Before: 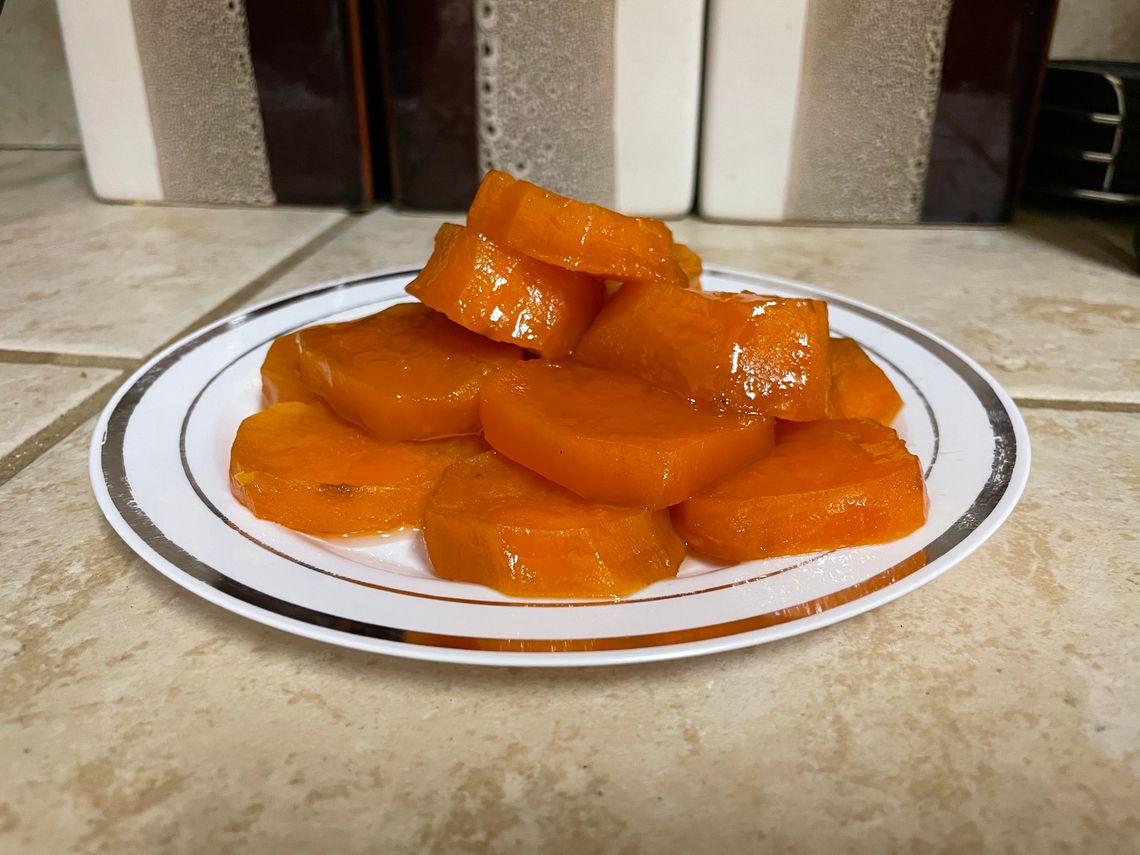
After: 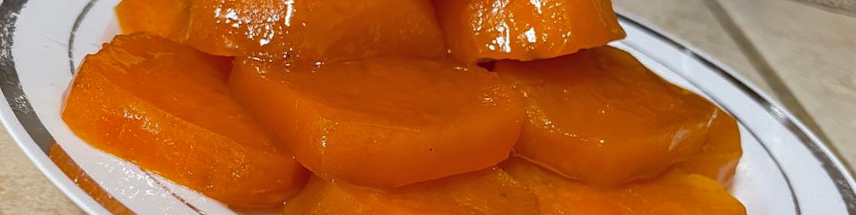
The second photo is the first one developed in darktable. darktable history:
shadows and highlights: on, module defaults
crop and rotate: angle 16.12°, top 30.835%, bottom 35.653%
tone equalizer: on, module defaults
